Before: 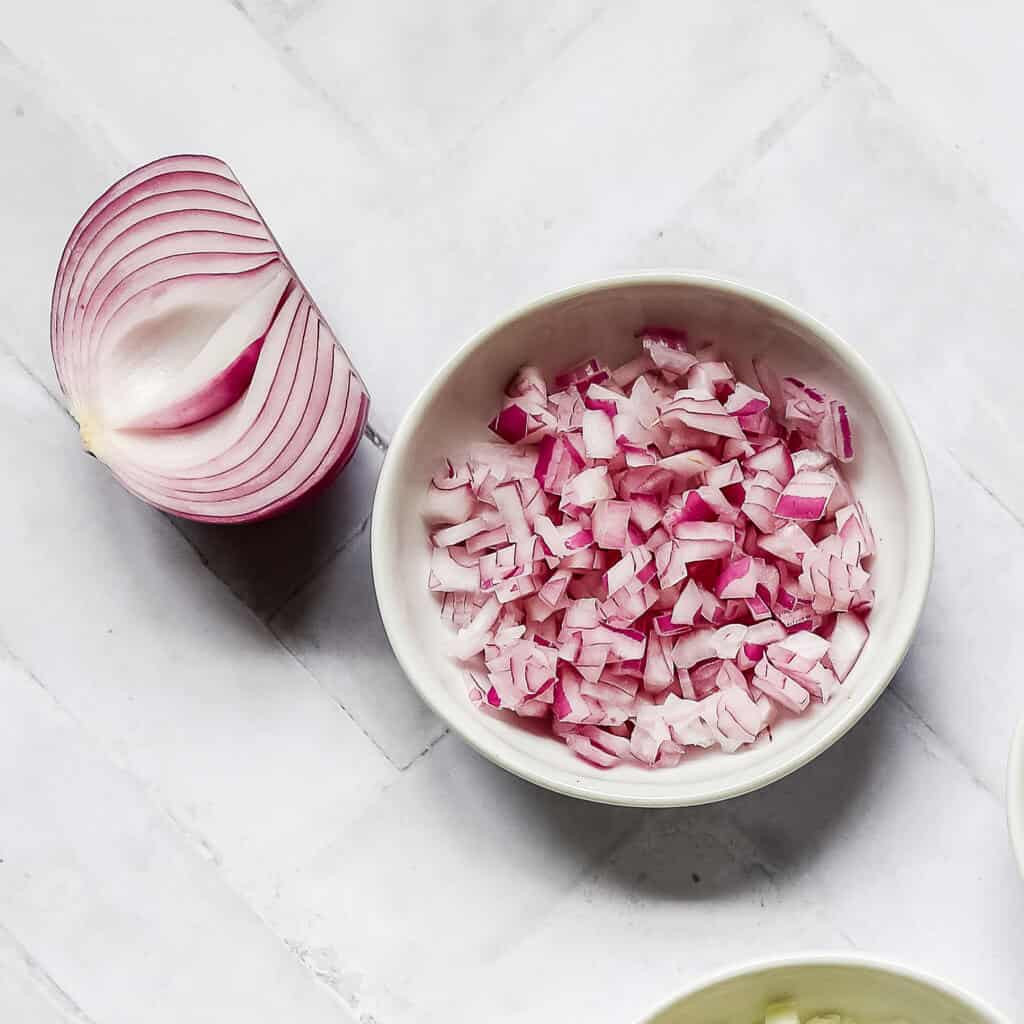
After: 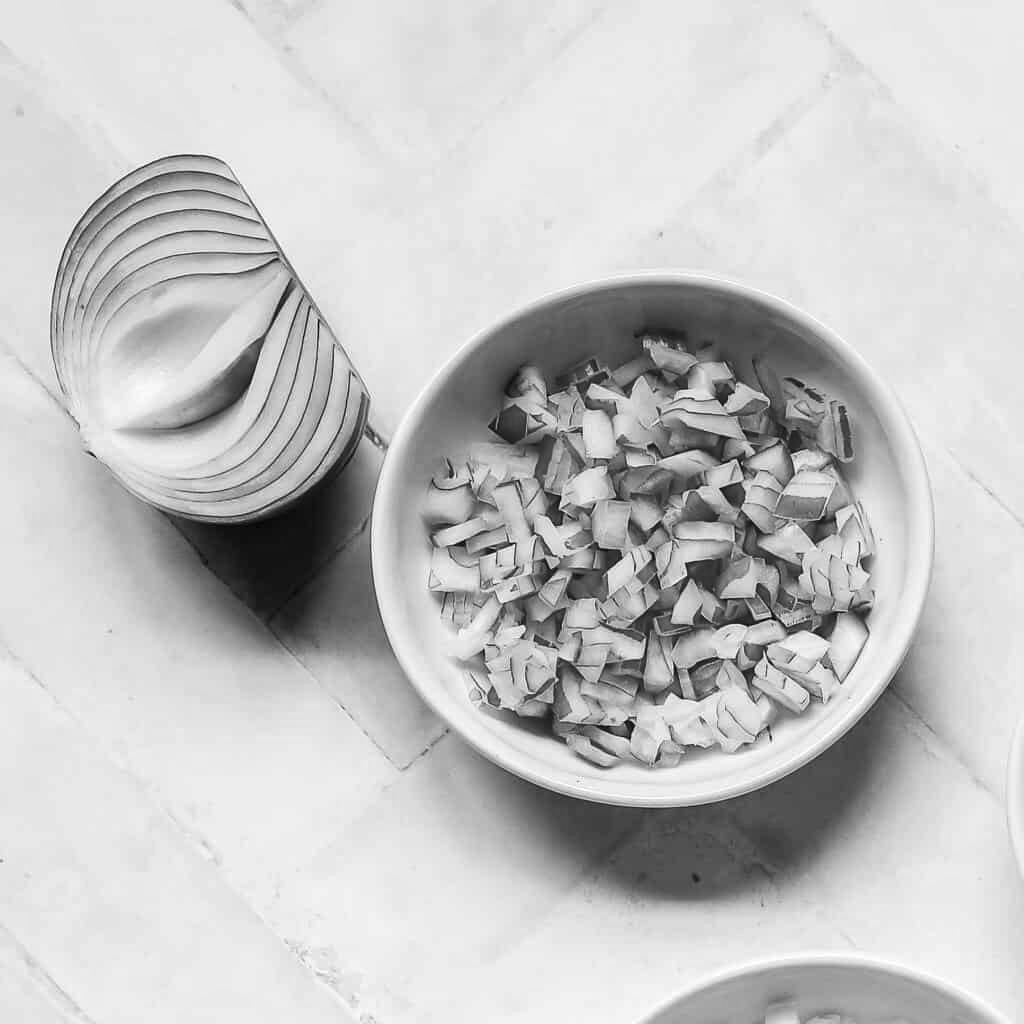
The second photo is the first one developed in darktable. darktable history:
local contrast: mode bilateral grid, contrast 10, coarseness 25, detail 115%, midtone range 0.2
monochrome: on, module defaults
white balance: red 1.004, blue 1.024
